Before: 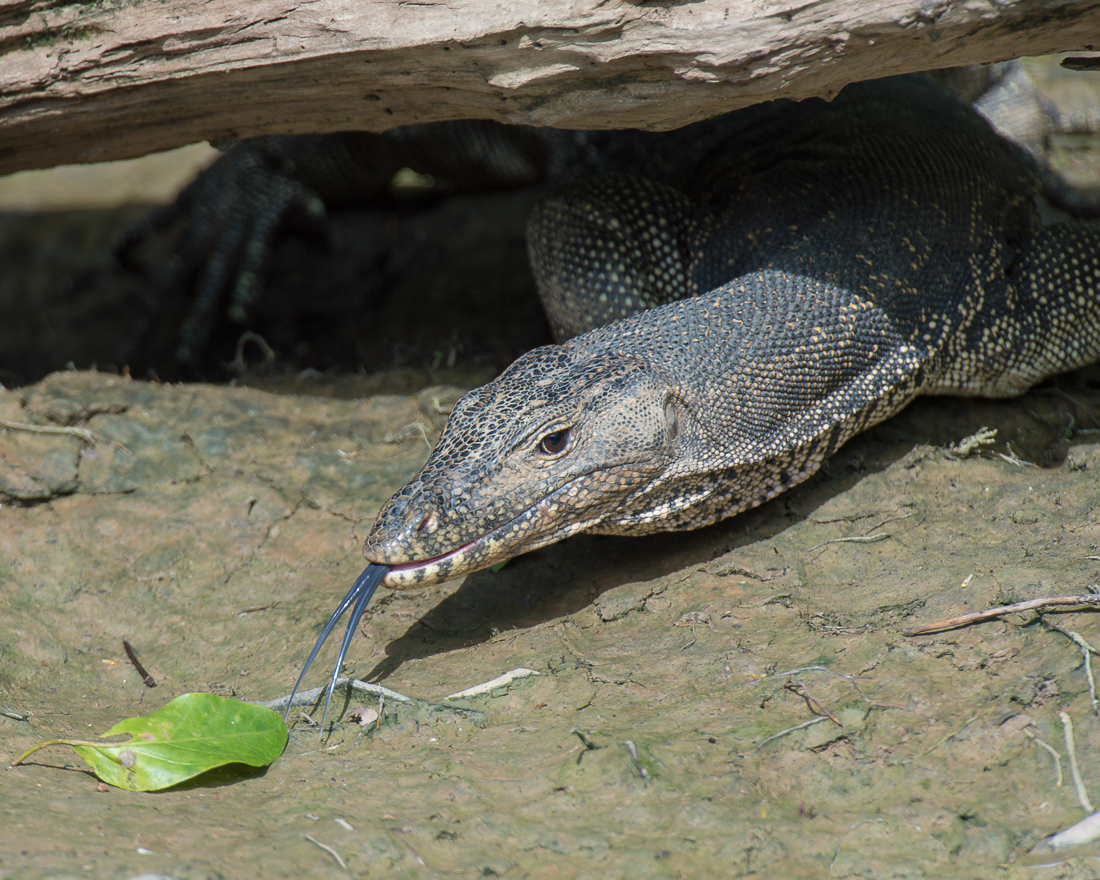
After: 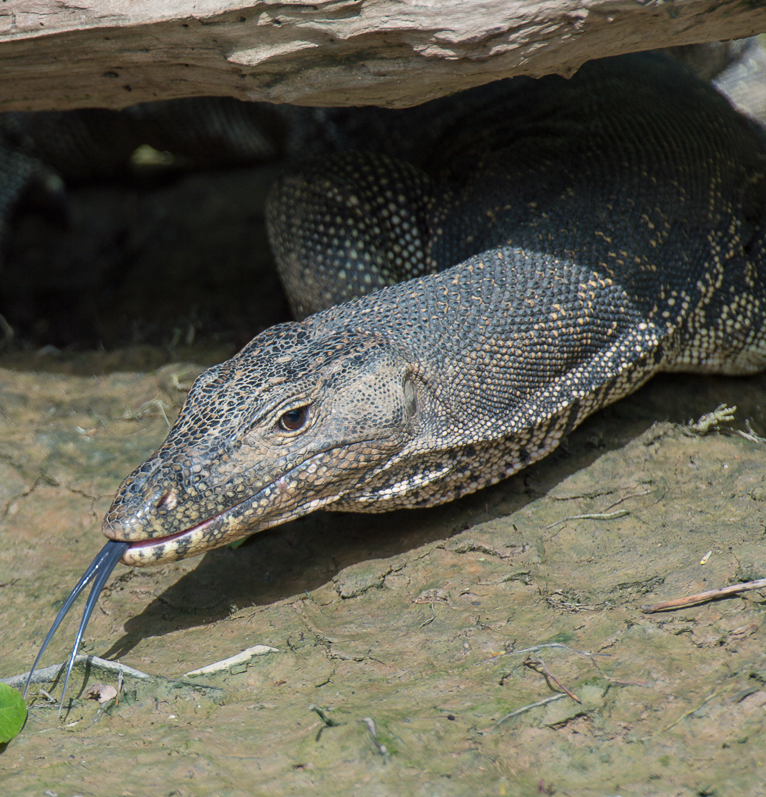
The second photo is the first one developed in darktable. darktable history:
crop and rotate: left 23.818%, top 2.678%, right 6.505%, bottom 6.668%
